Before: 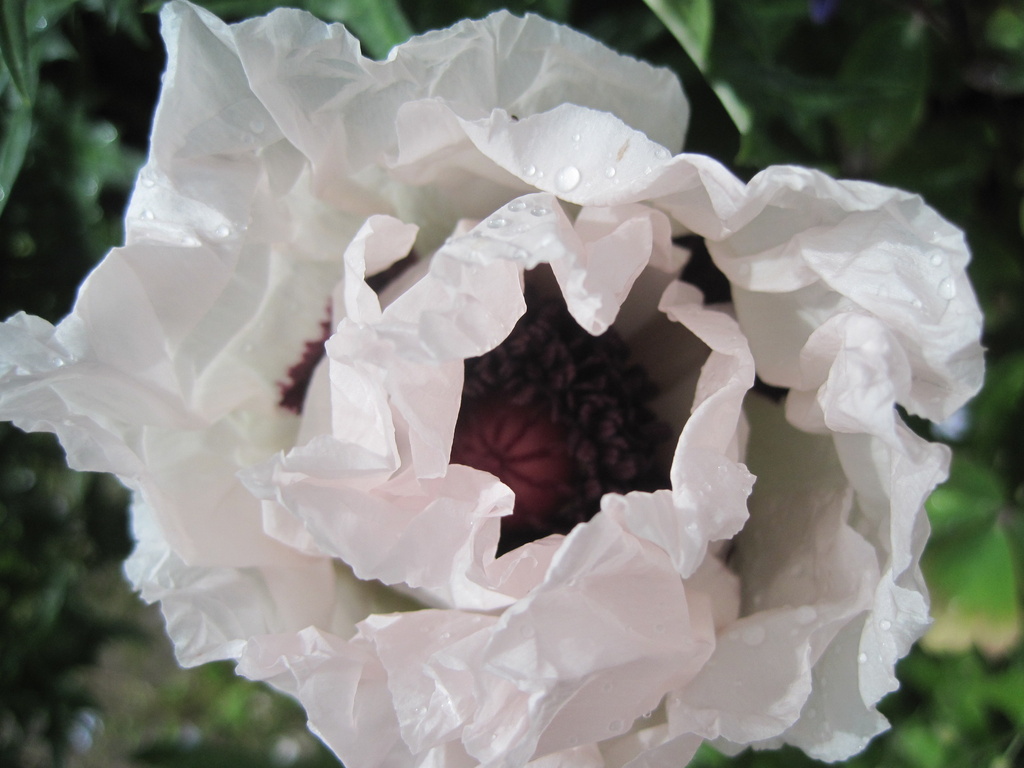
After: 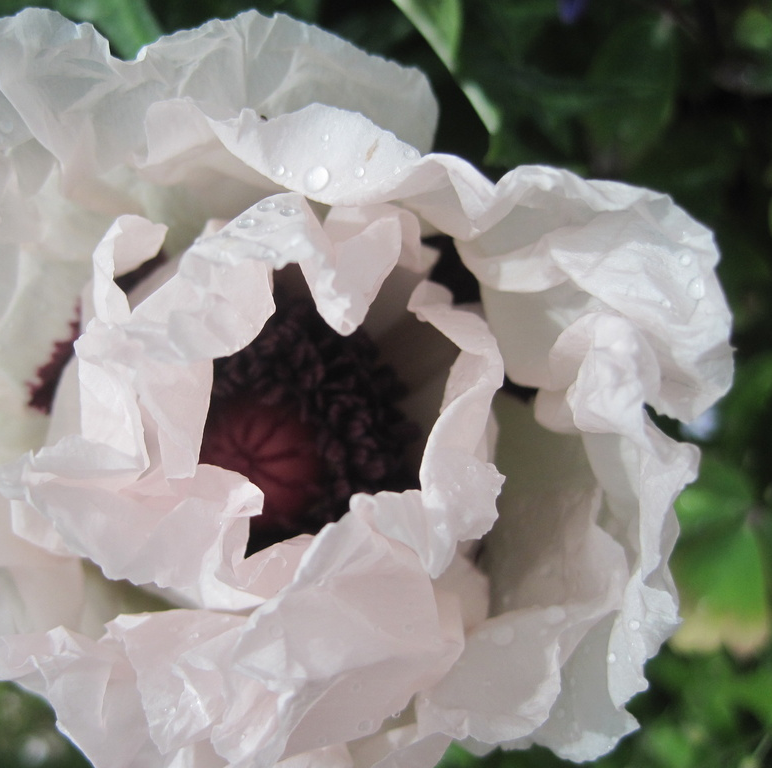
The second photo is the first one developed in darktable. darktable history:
crop and rotate: left 24.578%
